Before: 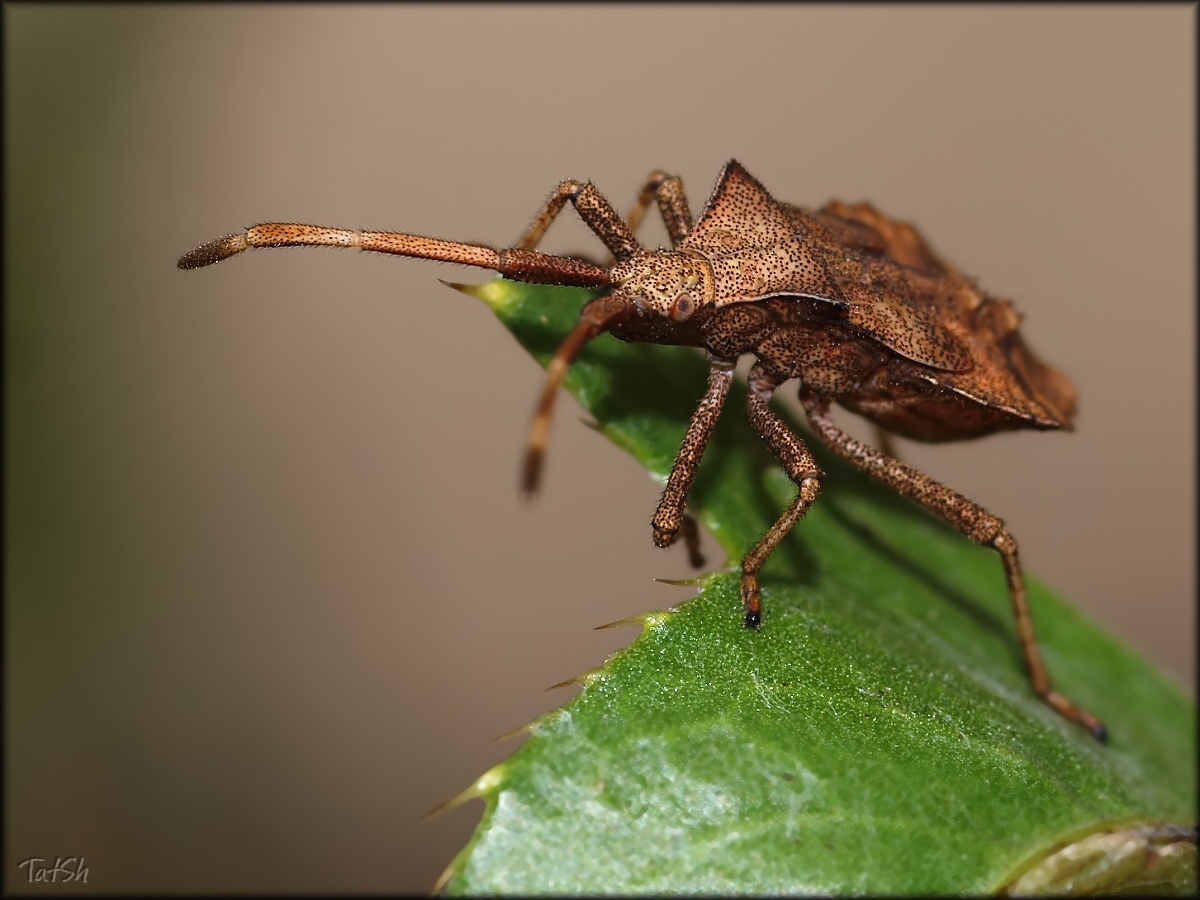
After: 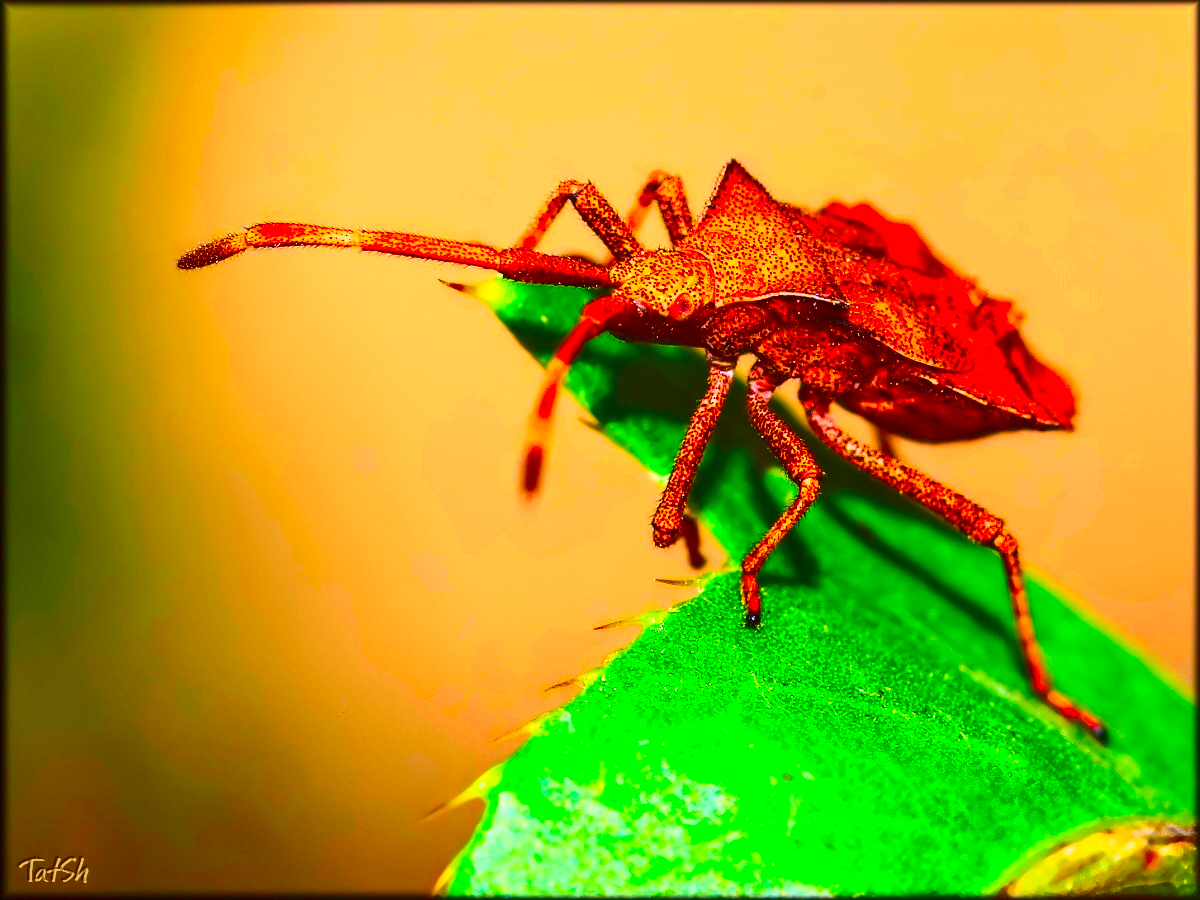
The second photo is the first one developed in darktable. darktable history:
shadows and highlights: radius 125.46, shadows 21.19, highlights -21.19, low approximation 0.01
contrast brightness saturation: contrast 0.24, brightness -0.24, saturation 0.14
exposure: black level correction 0, exposure 1.1 EV, compensate highlight preservation false
local contrast: detail 110%
base curve: curves: ch0 [(0, 0) (0.557, 0.834) (1, 1)]
color correction: saturation 3
